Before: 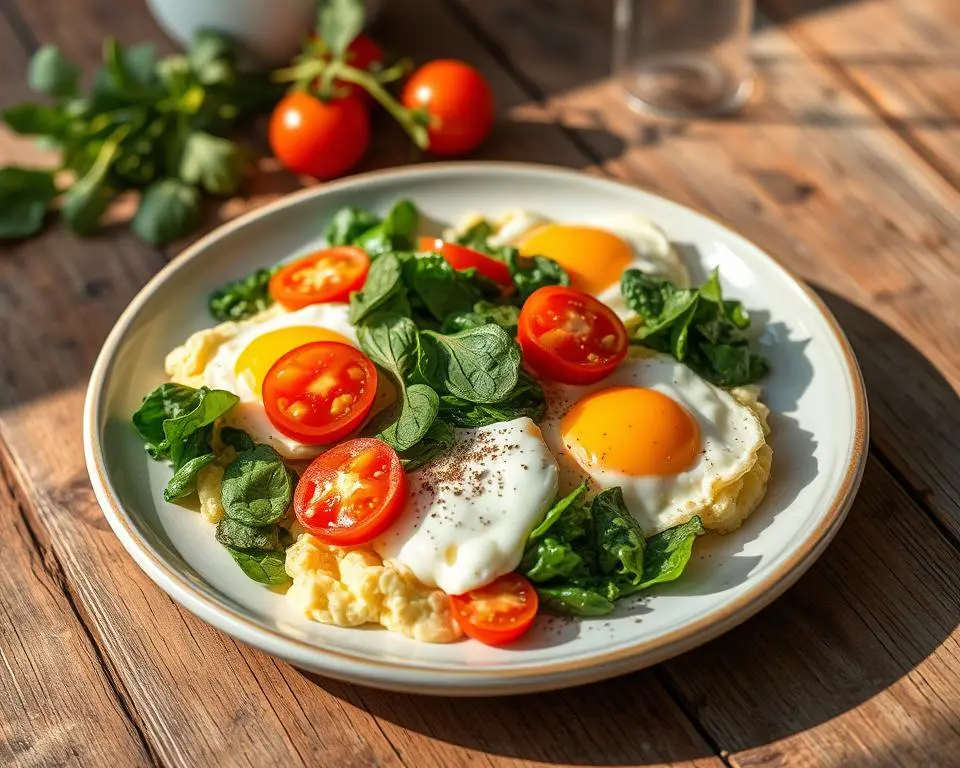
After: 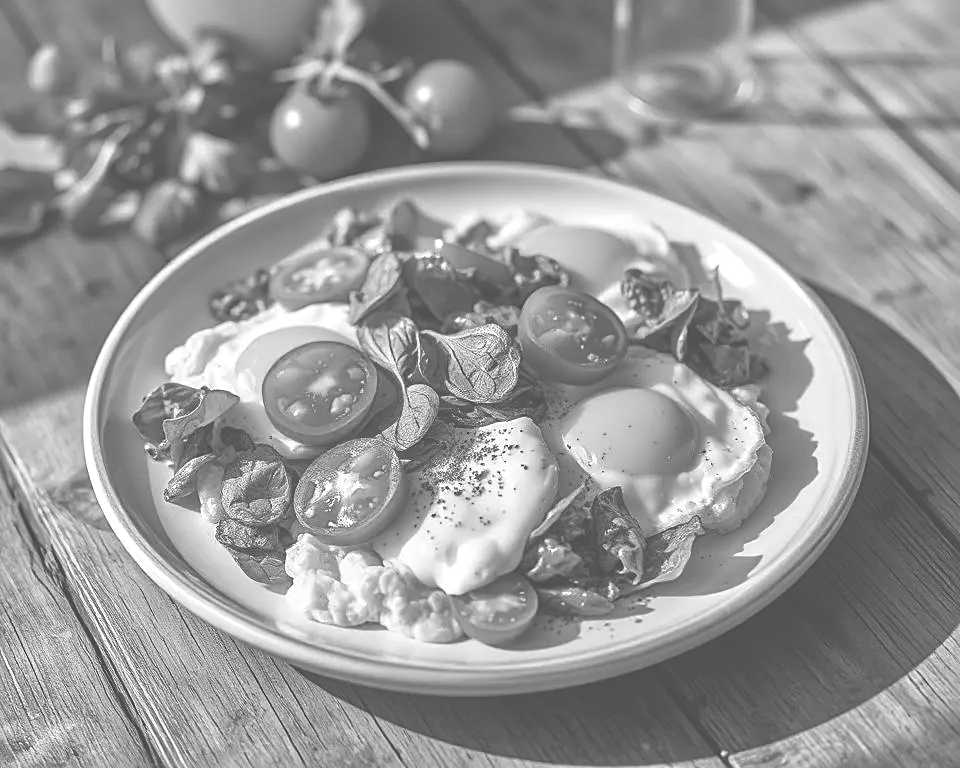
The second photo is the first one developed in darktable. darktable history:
contrast brightness saturation: saturation -1
sharpen: on, module defaults
tone equalizer: -7 EV 0.15 EV, -6 EV 0.6 EV, -5 EV 1.15 EV, -4 EV 1.33 EV, -3 EV 1.15 EV, -2 EV 0.6 EV, -1 EV 0.15 EV, mask exposure compensation -0.5 EV
exposure: black level correction -0.03, compensate highlight preservation false
color balance rgb: shadows lift › chroma 2%, shadows lift › hue 219.6°, power › hue 313.2°, highlights gain › chroma 3%, highlights gain › hue 75.6°, global offset › luminance 0.5%, perceptual saturation grading › global saturation 15.33%, perceptual saturation grading › highlights -19.33%, perceptual saturation grading › shadows 20%, global vibrance 20%
